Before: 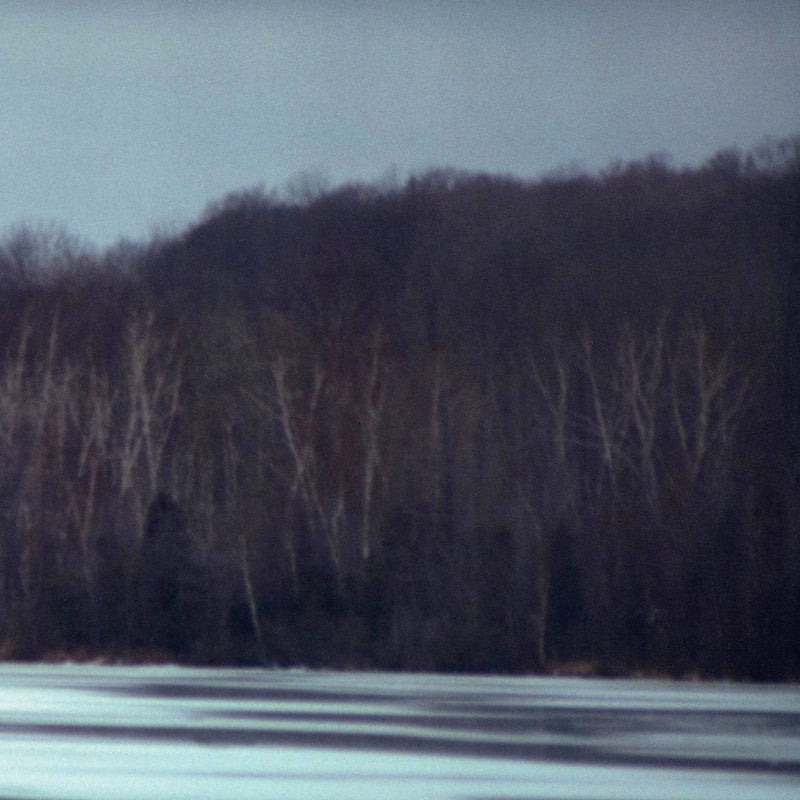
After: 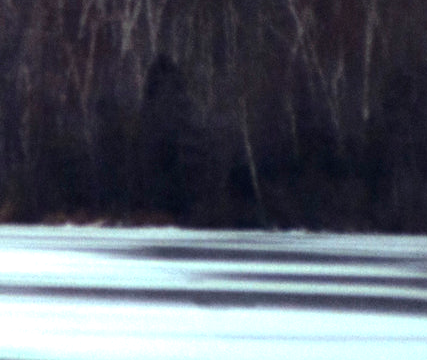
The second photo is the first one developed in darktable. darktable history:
levels: levels [0, 0.48, 0.961]
crop and rotate: top 54.778%, right 46.61%, bottom 0.159%
tone equalizer: -8 EV -0.75 EV, -7 EV -0.7 EV, -6 EV -0.6 EV, -5 EV -0.4 EV, -3 EV 0.4 EV, -2 EV 0.6 EV, -1 EV 0.7 EV, +0 EV 0.75 EV, edges refinement/feathering 500, mask exposure compensation -1.57 EV, preserve details no
